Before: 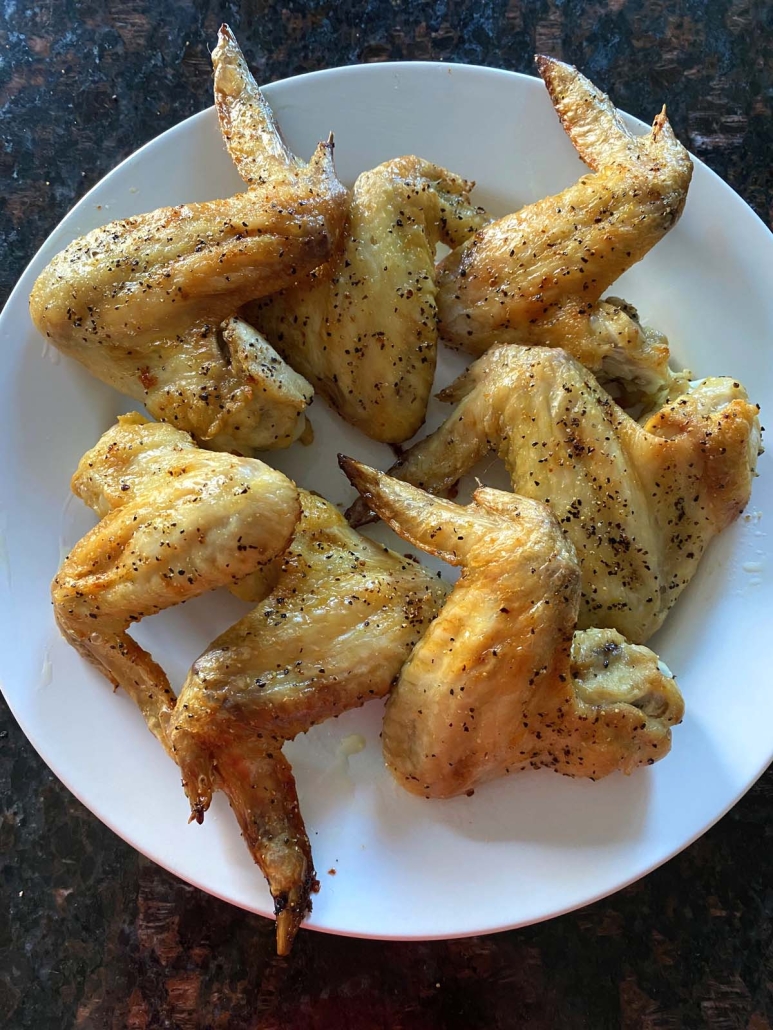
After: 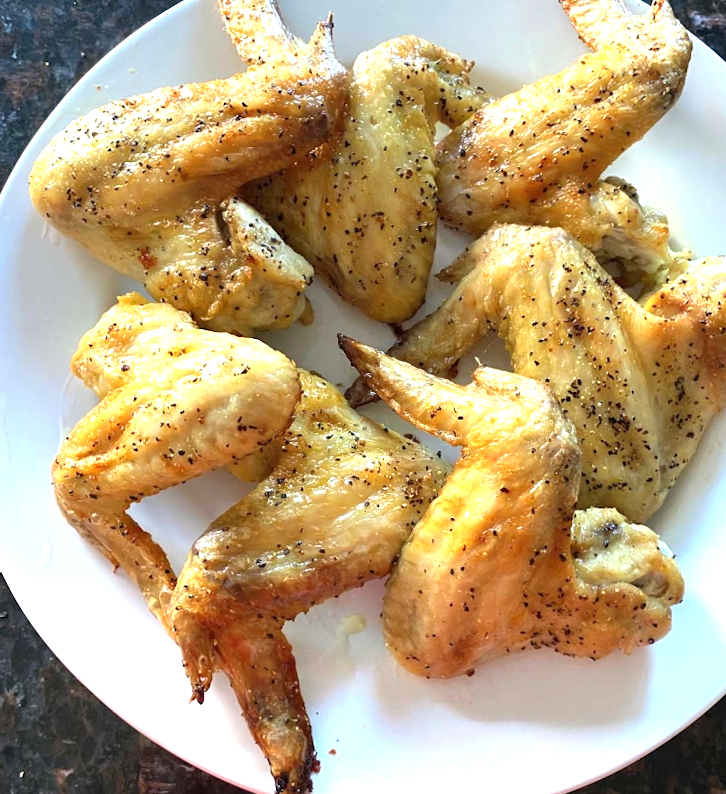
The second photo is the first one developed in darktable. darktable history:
exposure: exposure 1 EV, compensate highlight preservation false
crop and rotate: angle 0.096°, top 11.624%, right 5.741%, bottom 11.049%
